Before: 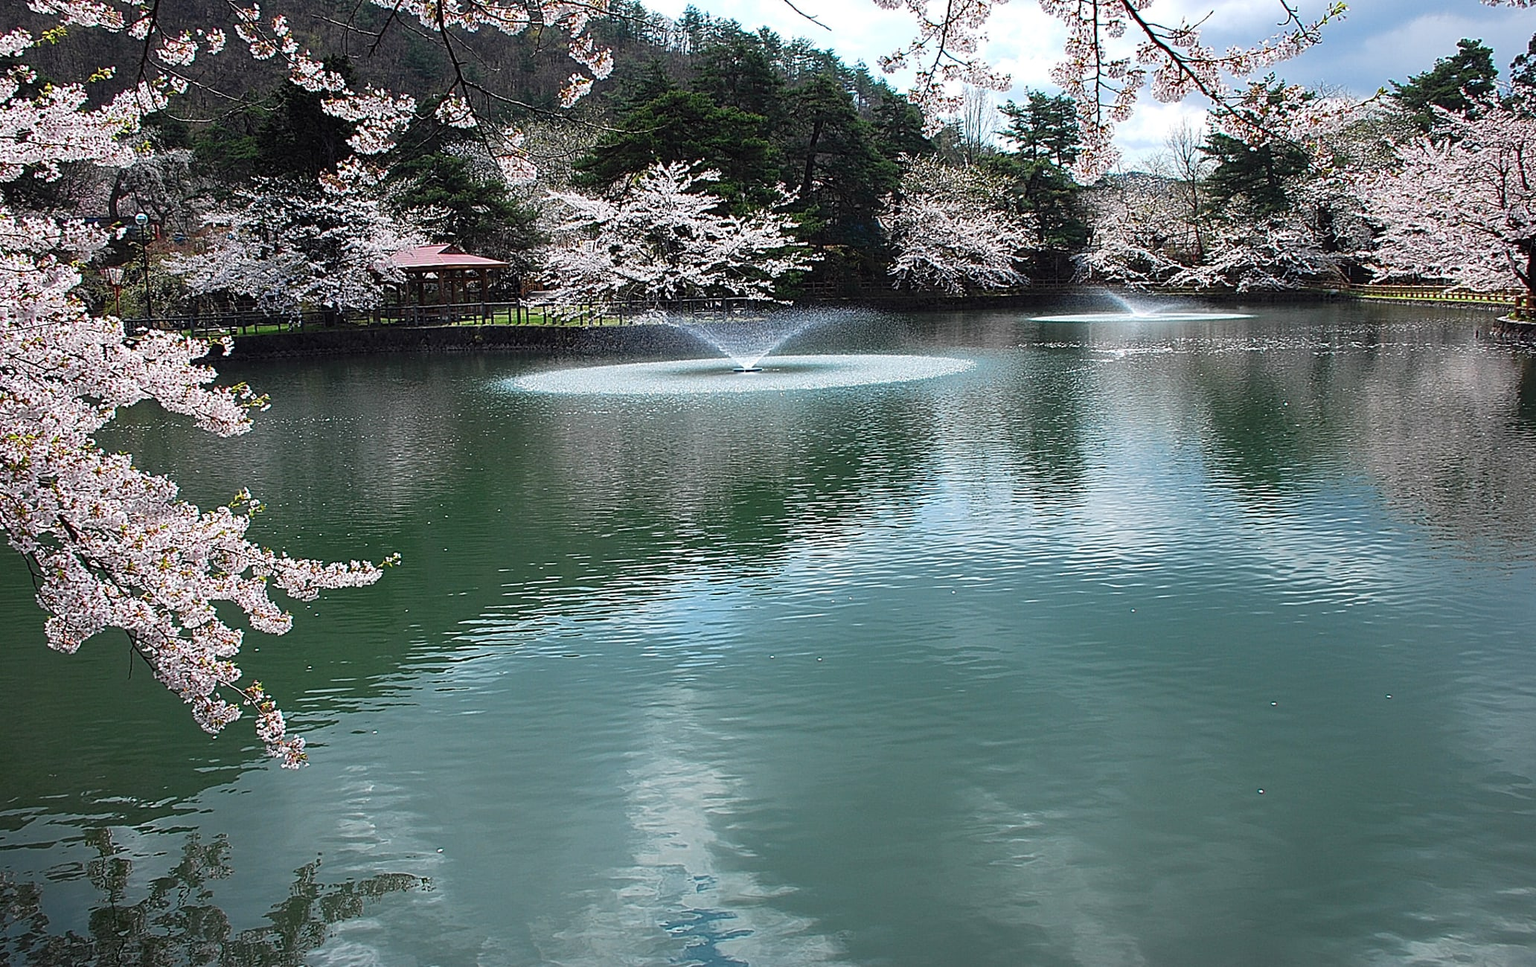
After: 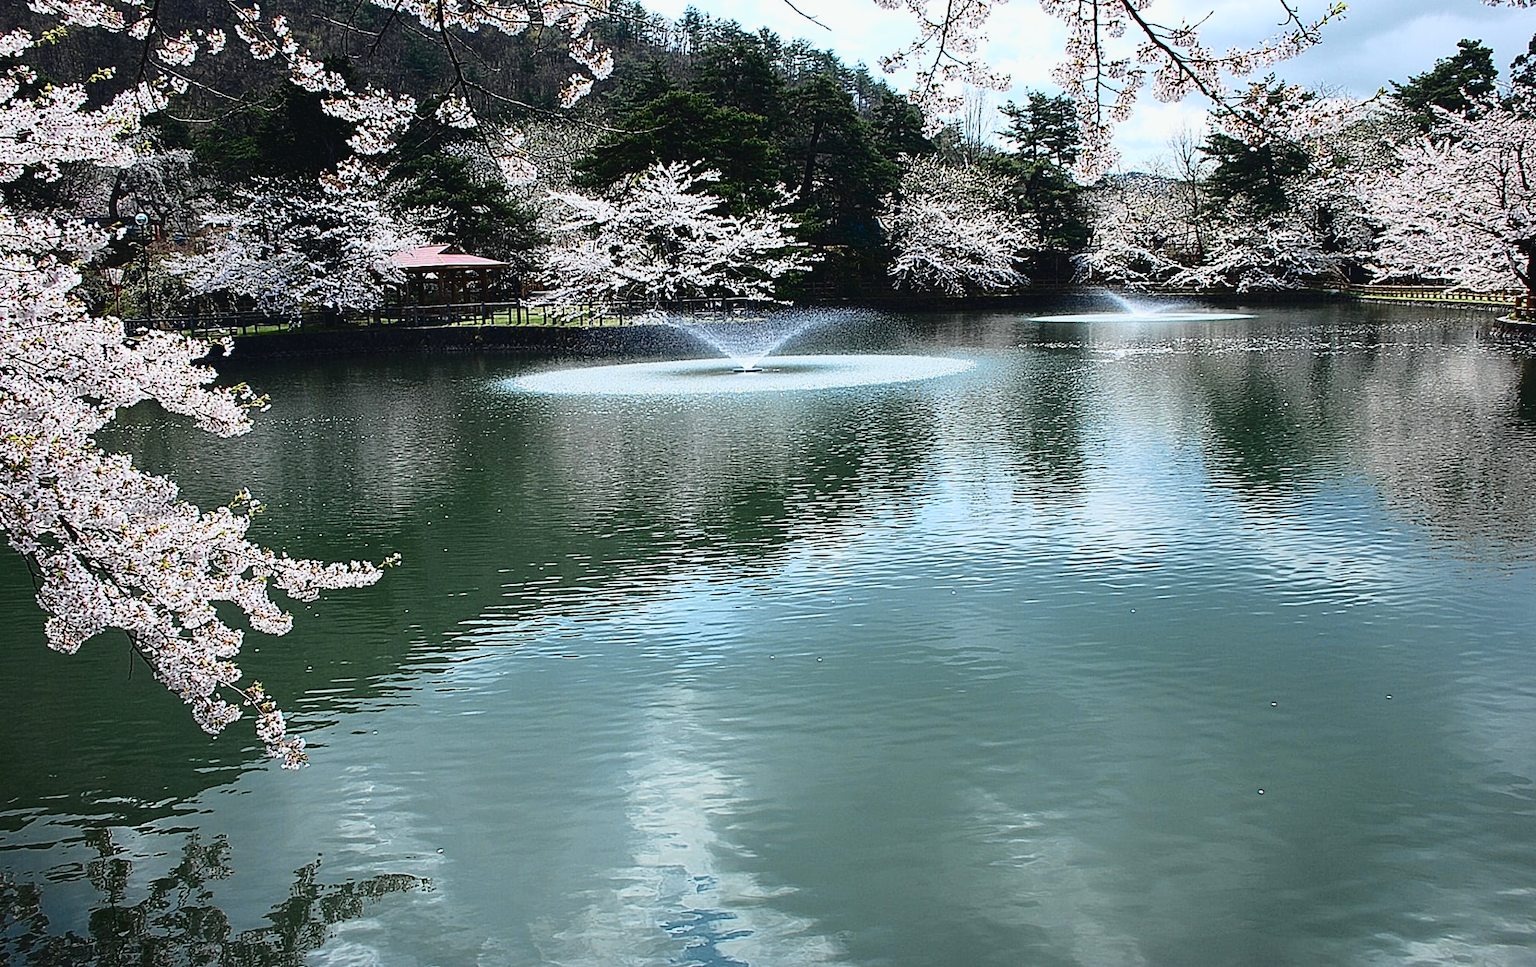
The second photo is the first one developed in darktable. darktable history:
tone curve: curves: ch0 [(0, 0.032) (0.078, 0.052) (0.236, 0.168) (0.43, 0.472) (0.508, 0.566) (0.66, 0.754) (0.79, 0.883) (0.994, 0.974)]; ch1 [(0, 0) (0.161, 0.092) (0.35, 0.33) (0.379, 0.401) (0.456, 0.456) (0.508, 0.501) (0.547, 0.531) (0.573, 0.563) (0.625, 0.602) (0.718, 0.734) (1, 1)]; ch2 [(0, 0) (0.369, 0.427) (0.44, 0.434) (0.502, 0.501) (0.54, 0.537) (0.586, 0.59) (0.621, 0.604) (1, 1)], color space Lab, independent channels, preserve colors none
